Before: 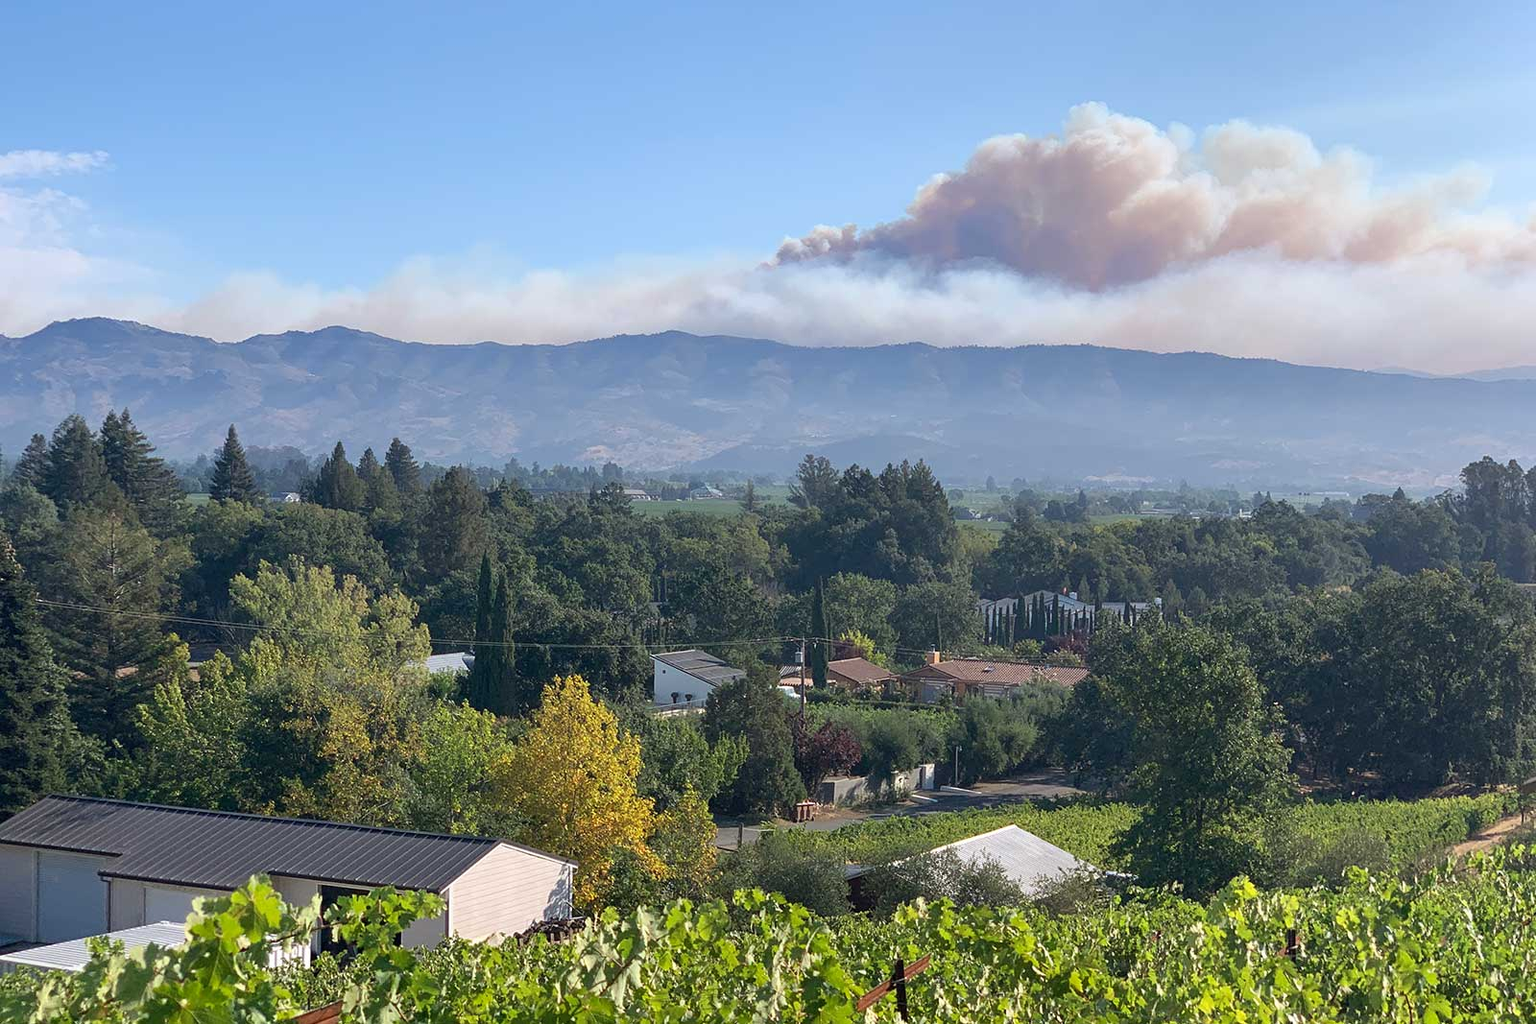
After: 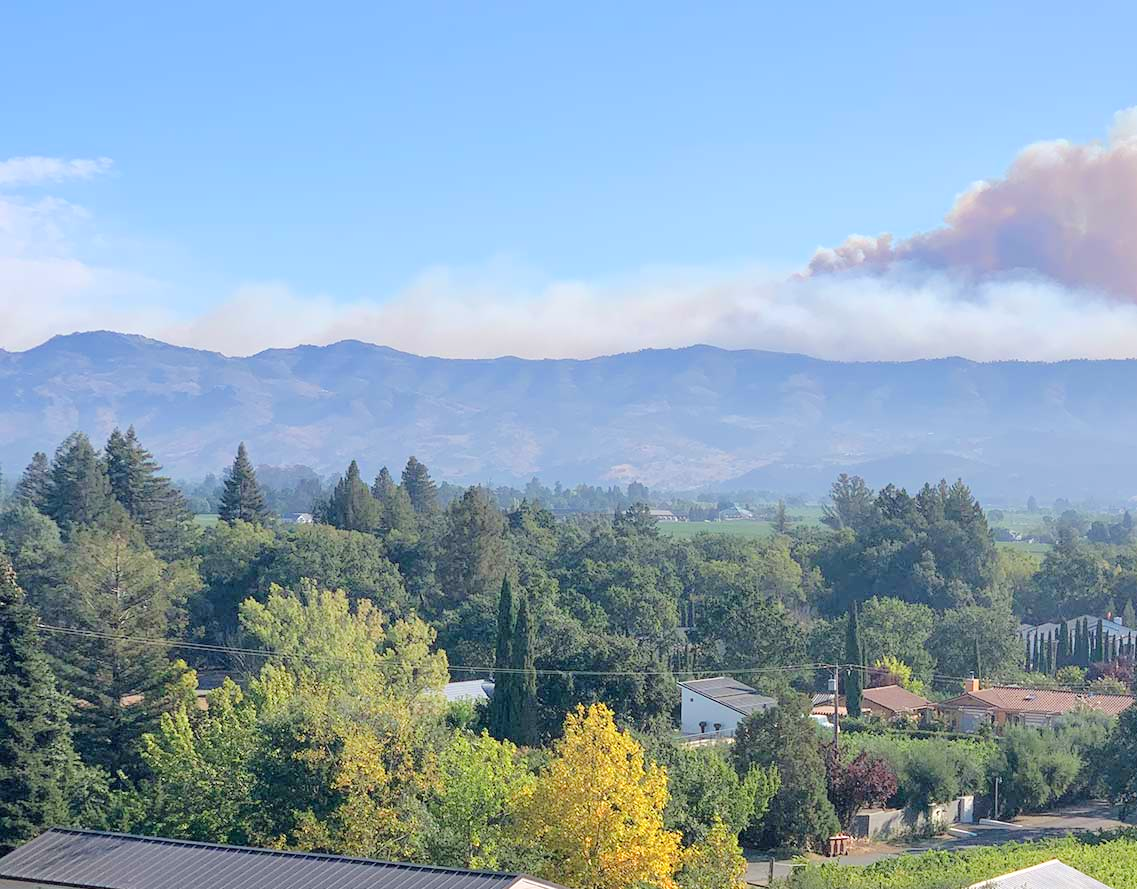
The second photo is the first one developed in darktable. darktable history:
tone curve: curves: ch0 [(0, 0) (0.26, 0.424) (0.417, 0.585) (1, 1)]
crop: right 28.885%, bottom 16.626%
